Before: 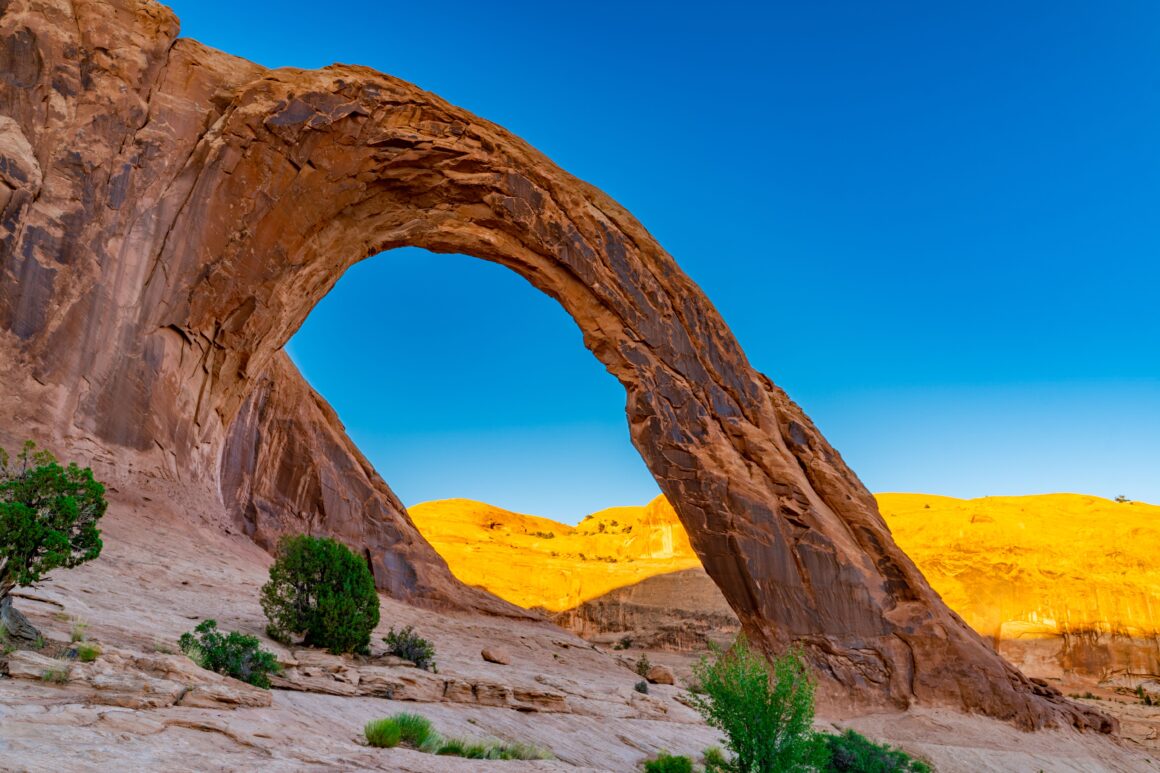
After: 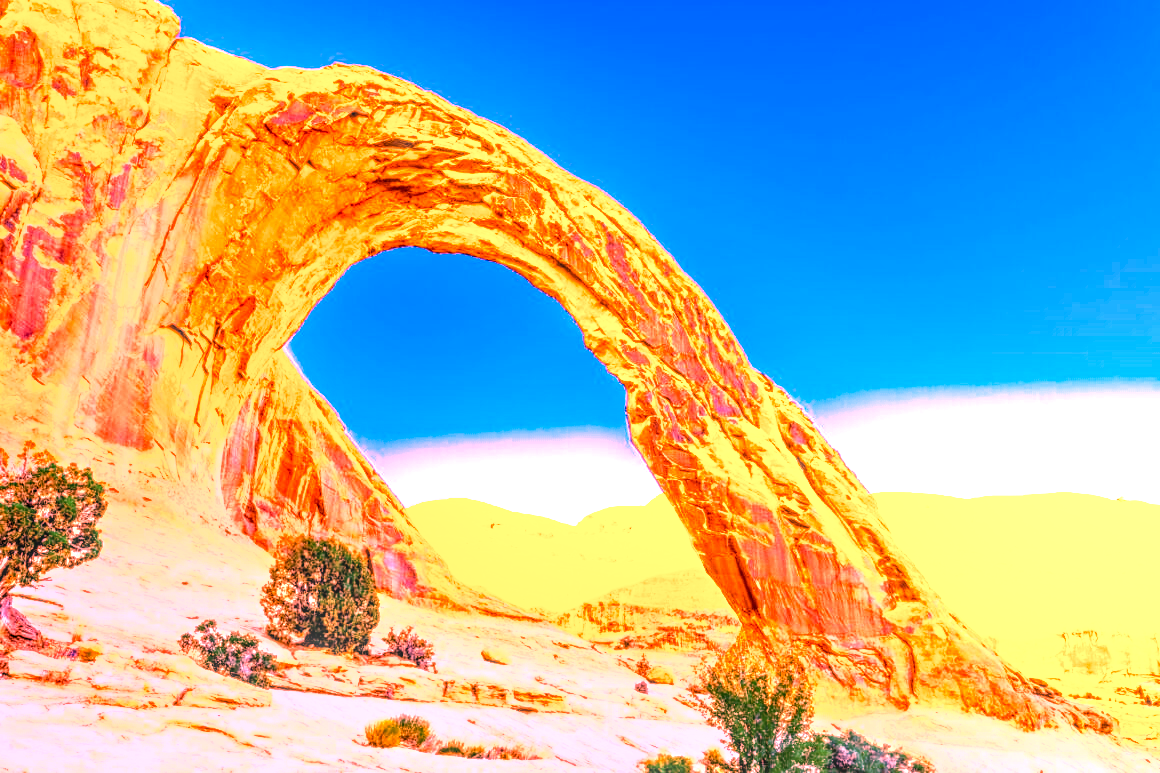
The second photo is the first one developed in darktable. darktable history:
local contrast: highlights 0%, shadows 0%, detail 182%
levels: levels [0.016, 0.5, 0.996]
color contrast: green-magenta contrast 0.85, blue-yellow contrast 1.25, unbound 0
white balance: red 4.26, blue 1.802
